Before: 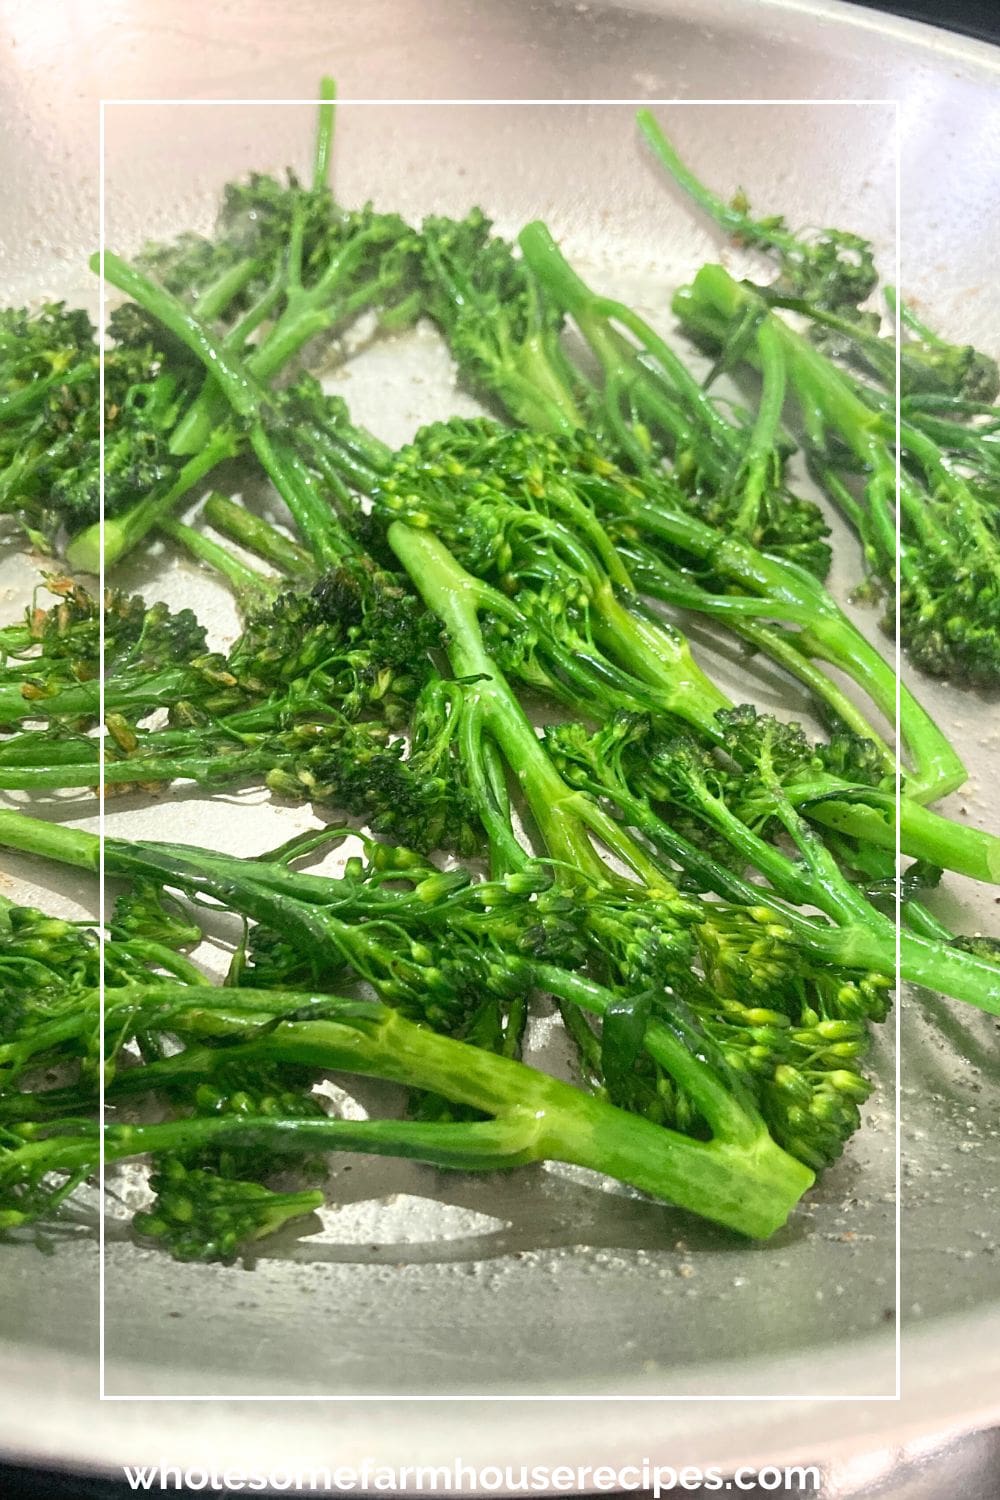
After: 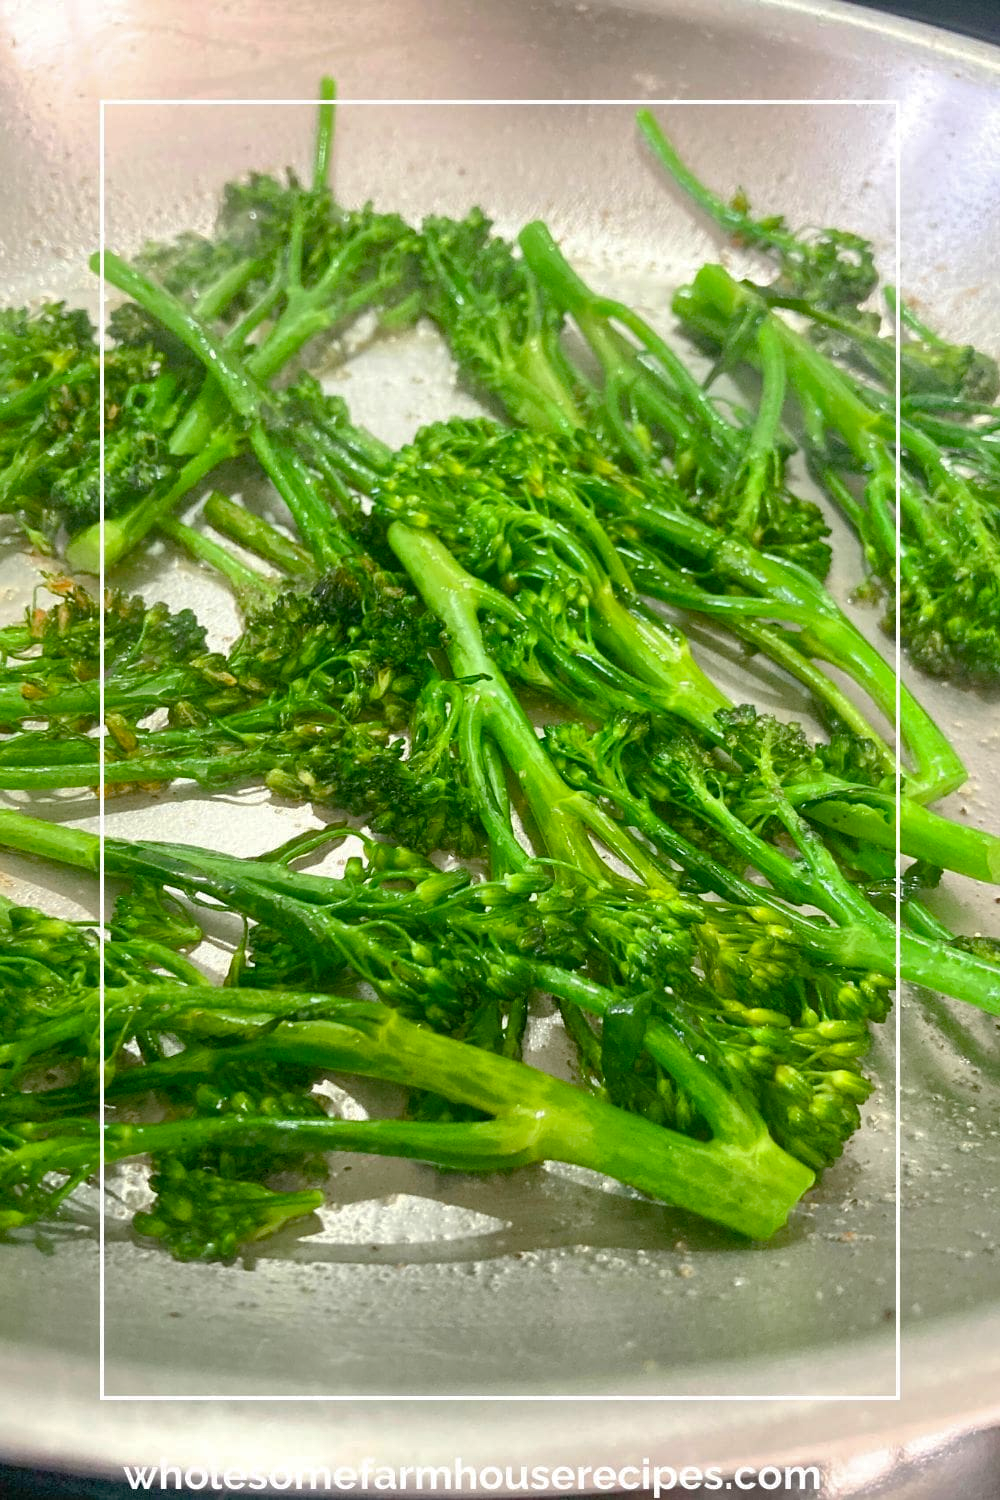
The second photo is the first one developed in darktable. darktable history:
shadows and highlights: on, module defaults
color balance rgb: perceptual saturation grading › global saturation 35%, perceptual saturation grading › highlights -30%, perceptual saturation grading › shadows 35%, perceptual brilliance grading › global brilliance 3%, perceptual brilliance grading › highlights -3%, perceptual brilliance grading › shadows 3%
